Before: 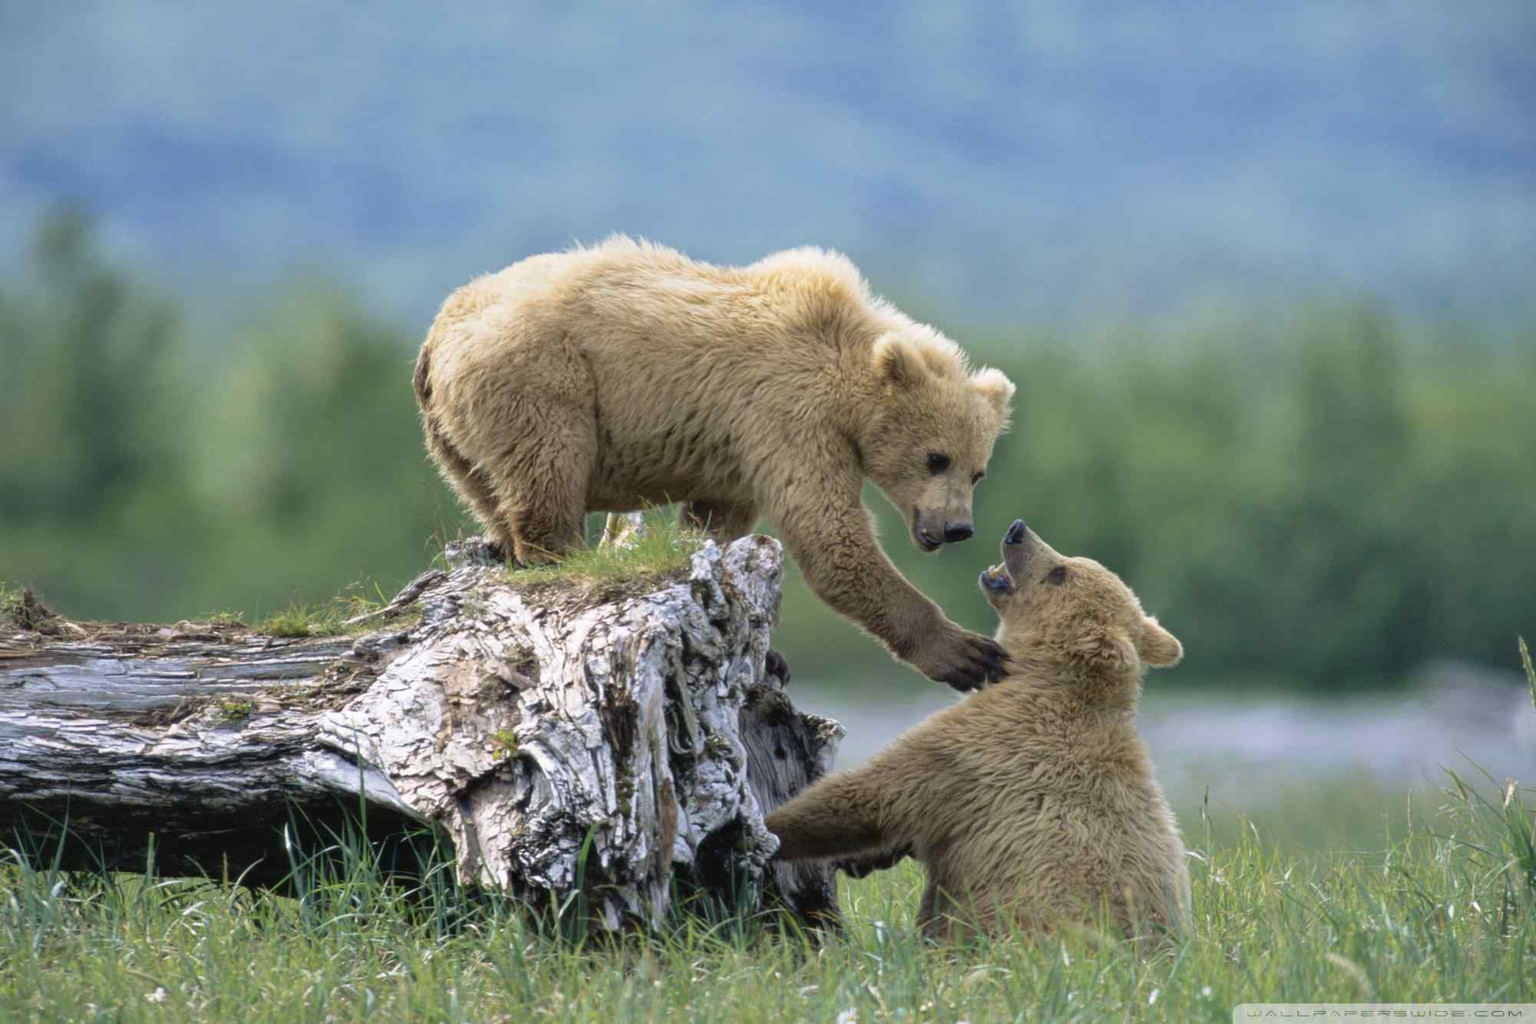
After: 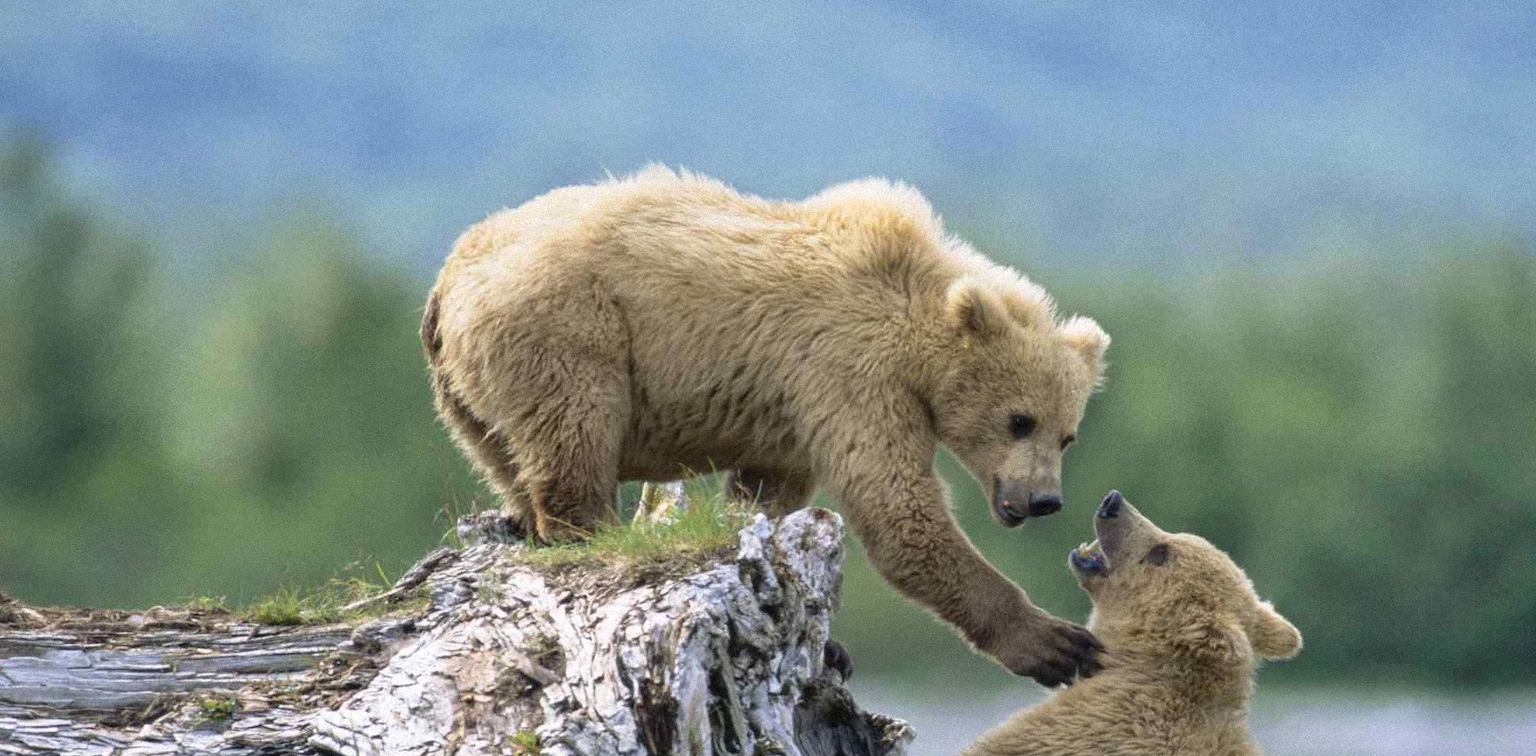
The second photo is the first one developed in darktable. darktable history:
crop: left 3.015%, top 8.969%, right 9.647%, bottom 26.457%
contrast brightness saturation: contrast 0.1, brightness 0.02, saturation 0.02
grain: mid-tones bias 0%
